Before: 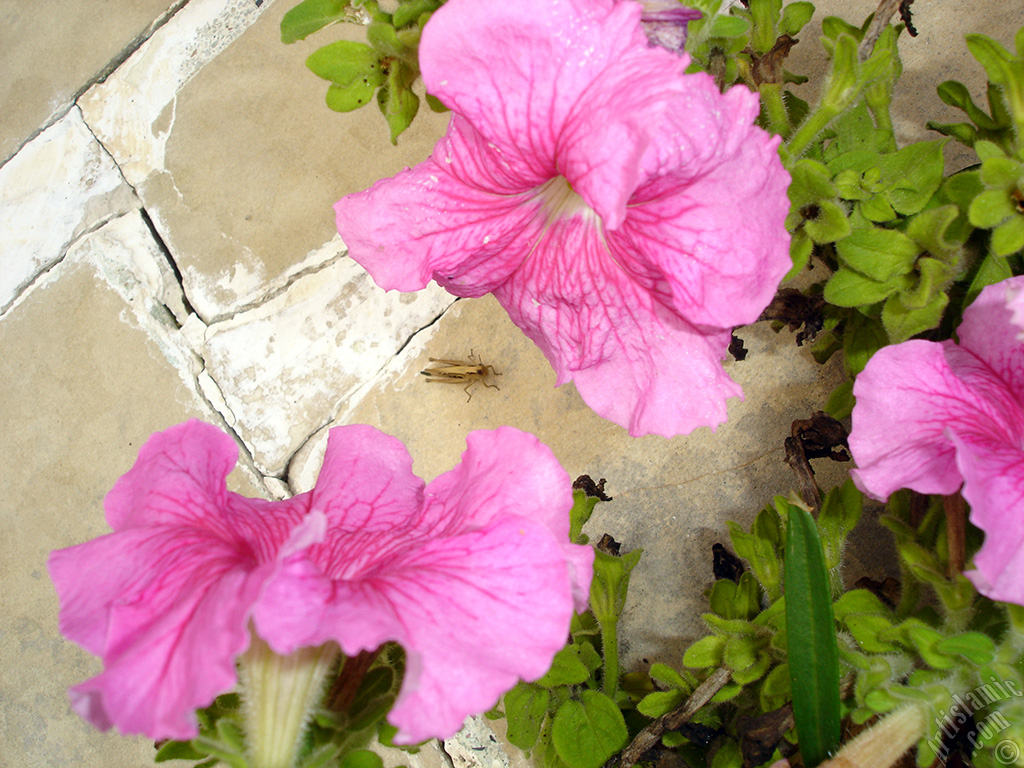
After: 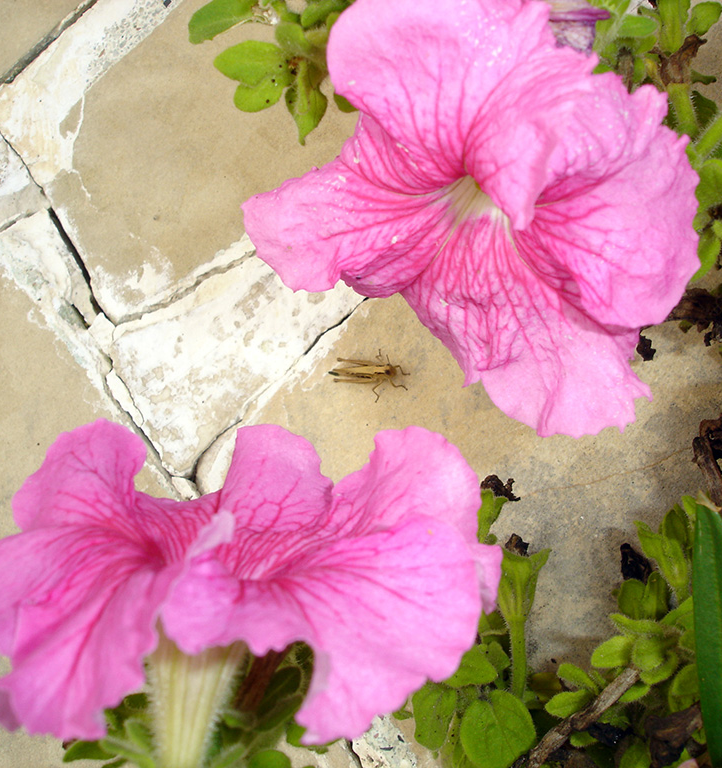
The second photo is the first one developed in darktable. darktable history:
crop and rotate: left 9.043%, right 20.399%
